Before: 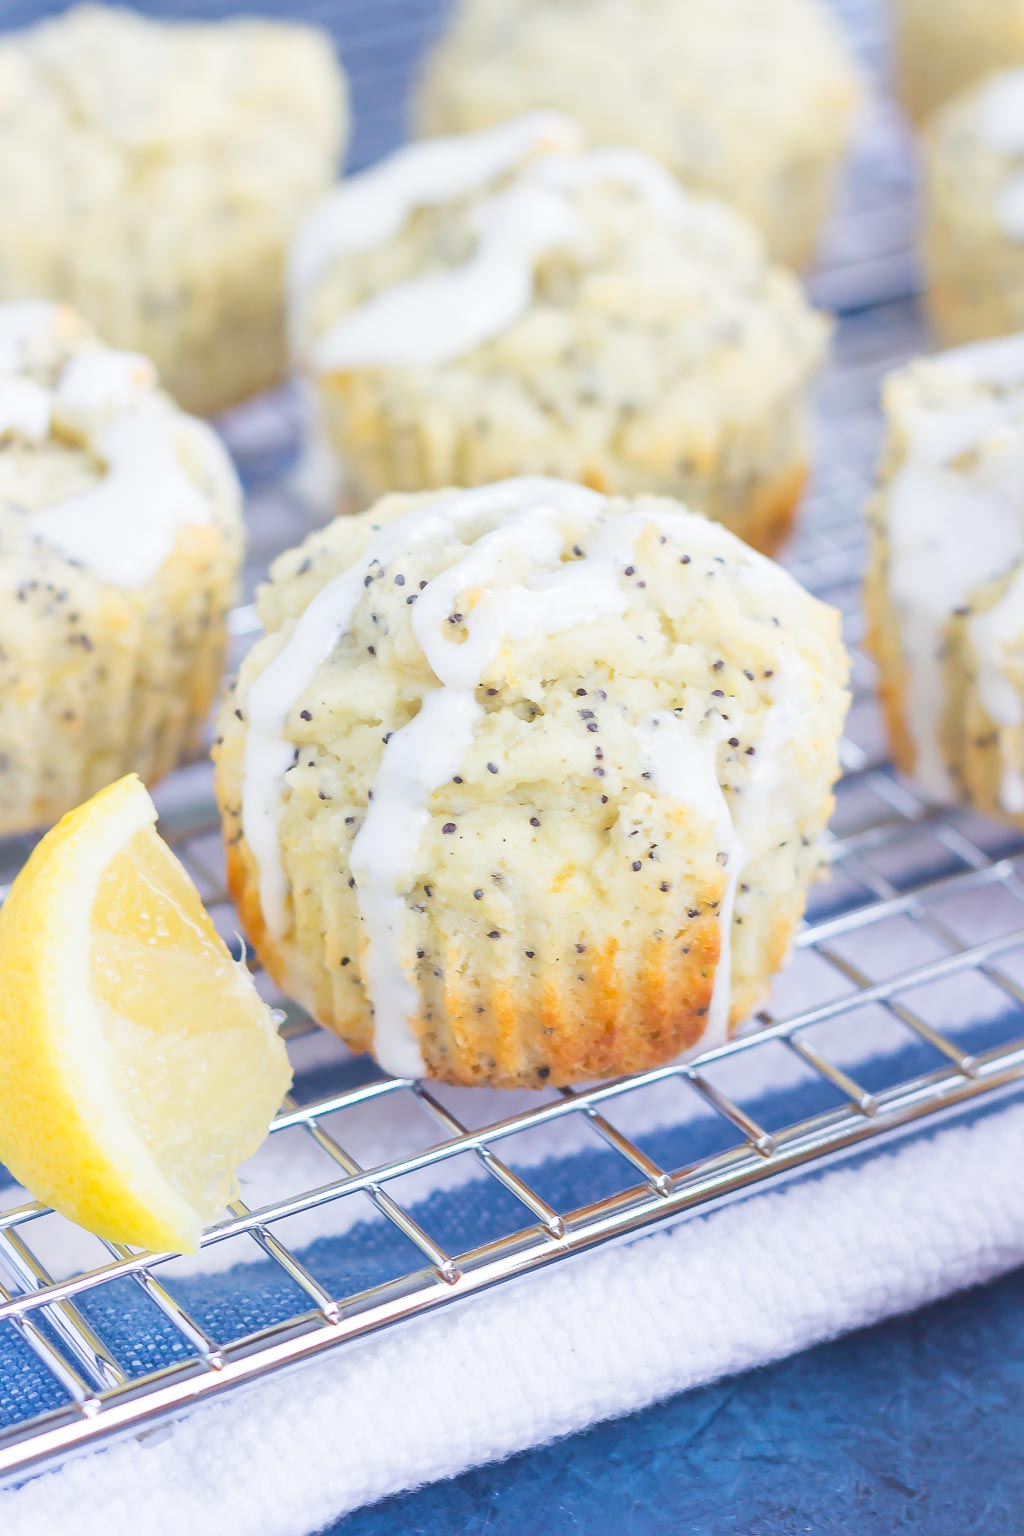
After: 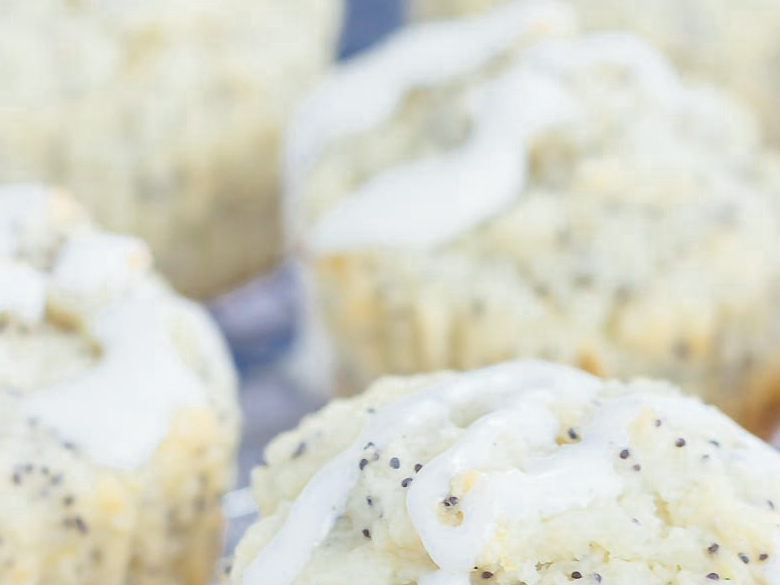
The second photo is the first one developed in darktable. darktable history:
color zones: curves: ch0 [(0, 0.5) (0.125, 0.4) (0.25, 0.5) (0.375, 0.4) (0.5, 0.4) (0.625, 0.35) (0.75, 0.35) (0.875, 0.5)]; ch1 [(0, 0.35) (0.125, 0.45) (0.25, 0.35) (0.375, 0.35) (0.5, 0.35) (0.625, 0.35) (0.75, 0.45) (0.875, 0.35)]; ch2 [(0, 0.6) (0.125, 0.5) (0.25, 0.5) (0.375, 0.6) (0.5, 0.6) (0.625, 0.5) (0.75, 0.5) (0.875, 0.5)]
white balance: red 0.978, blue 0.999
crop: left 0.579%, top 7.627%, right 23.167%, bottom 54.275%
base curve: exposure shift 0, preserve colors none
